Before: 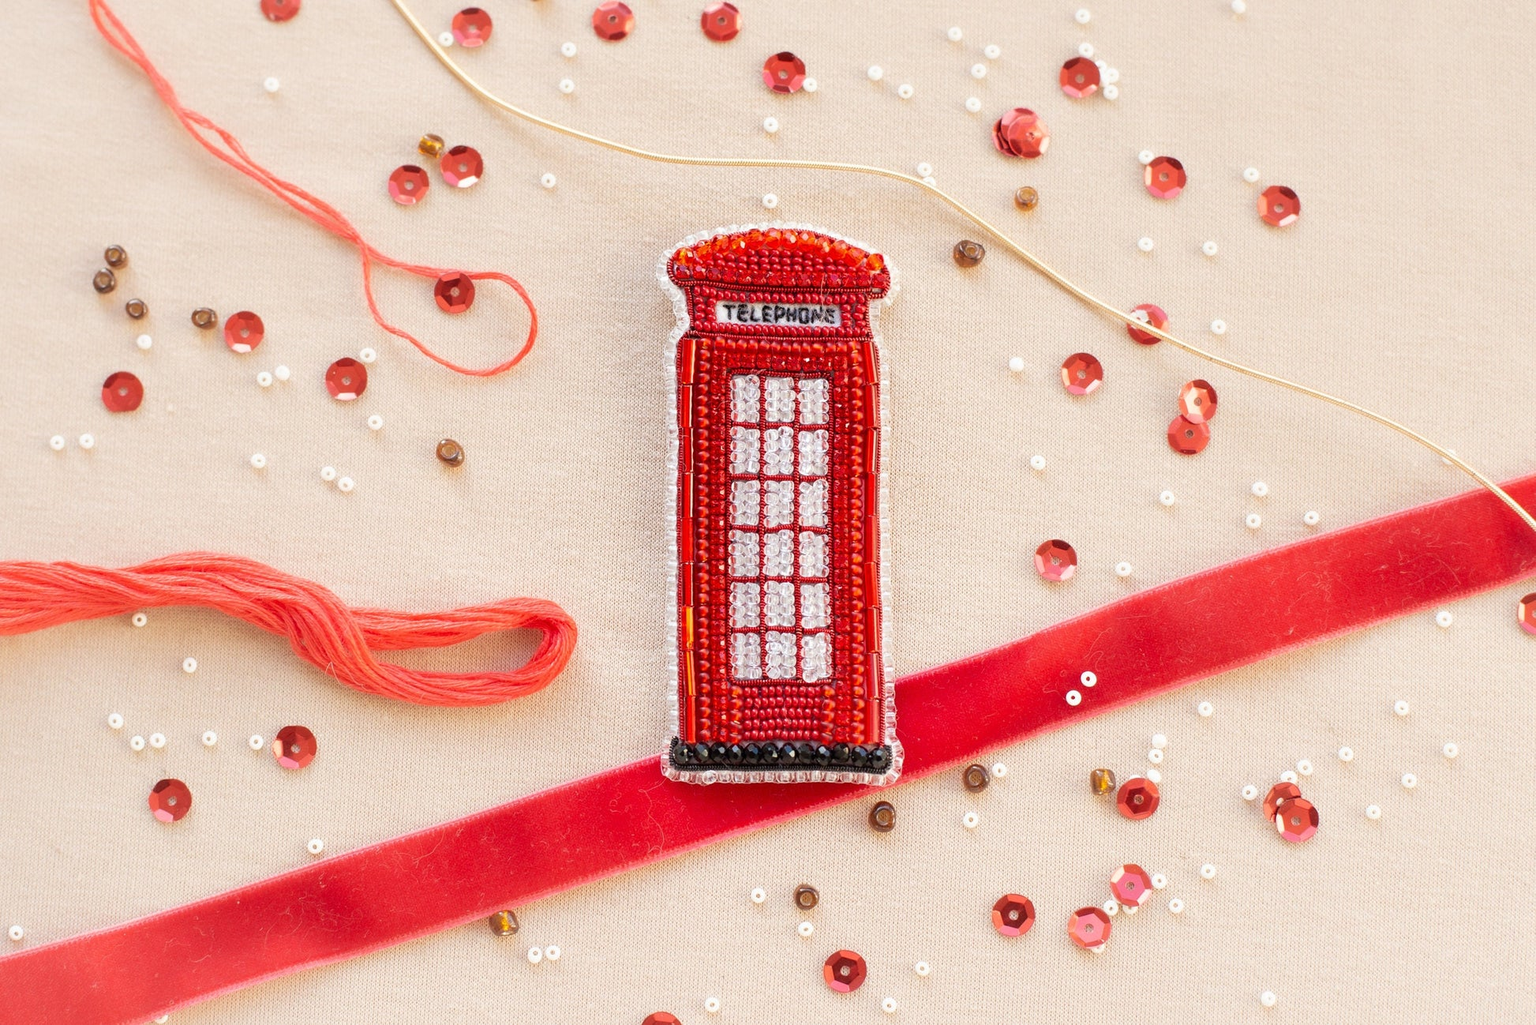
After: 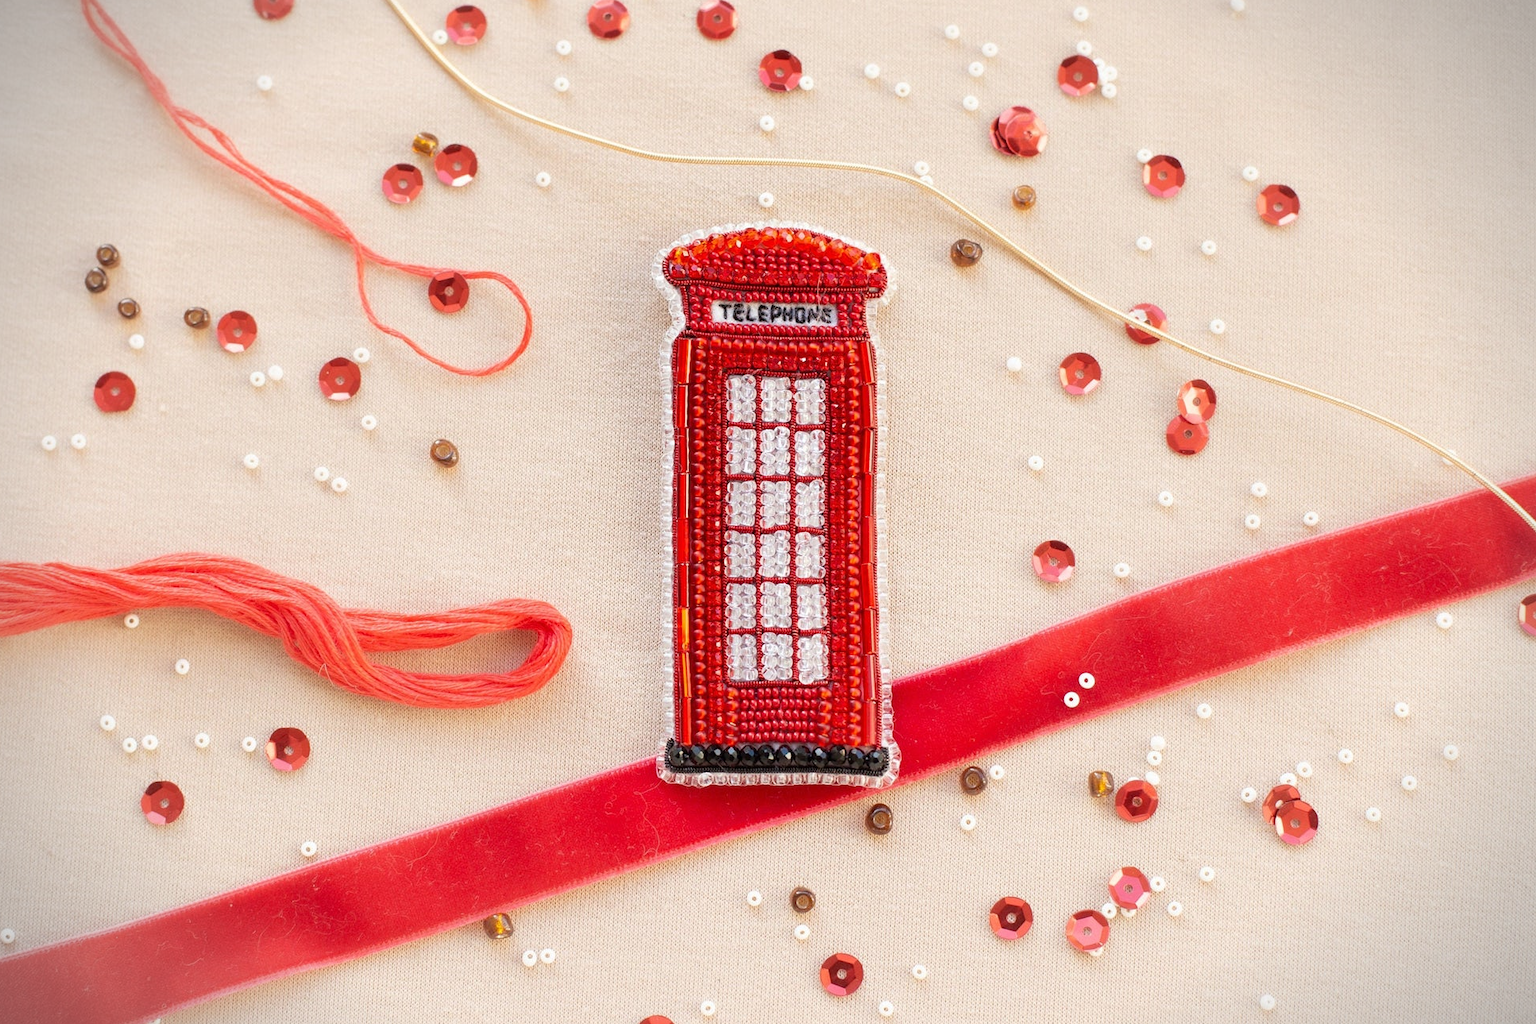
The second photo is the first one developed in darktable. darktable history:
vignetting: fall-off start 89.1%, fall-off radius 43.56%, width/height ratio 1.159, unbound false
crop and rotate: left 0.616%, top 0.292%, bottom 0.313%
